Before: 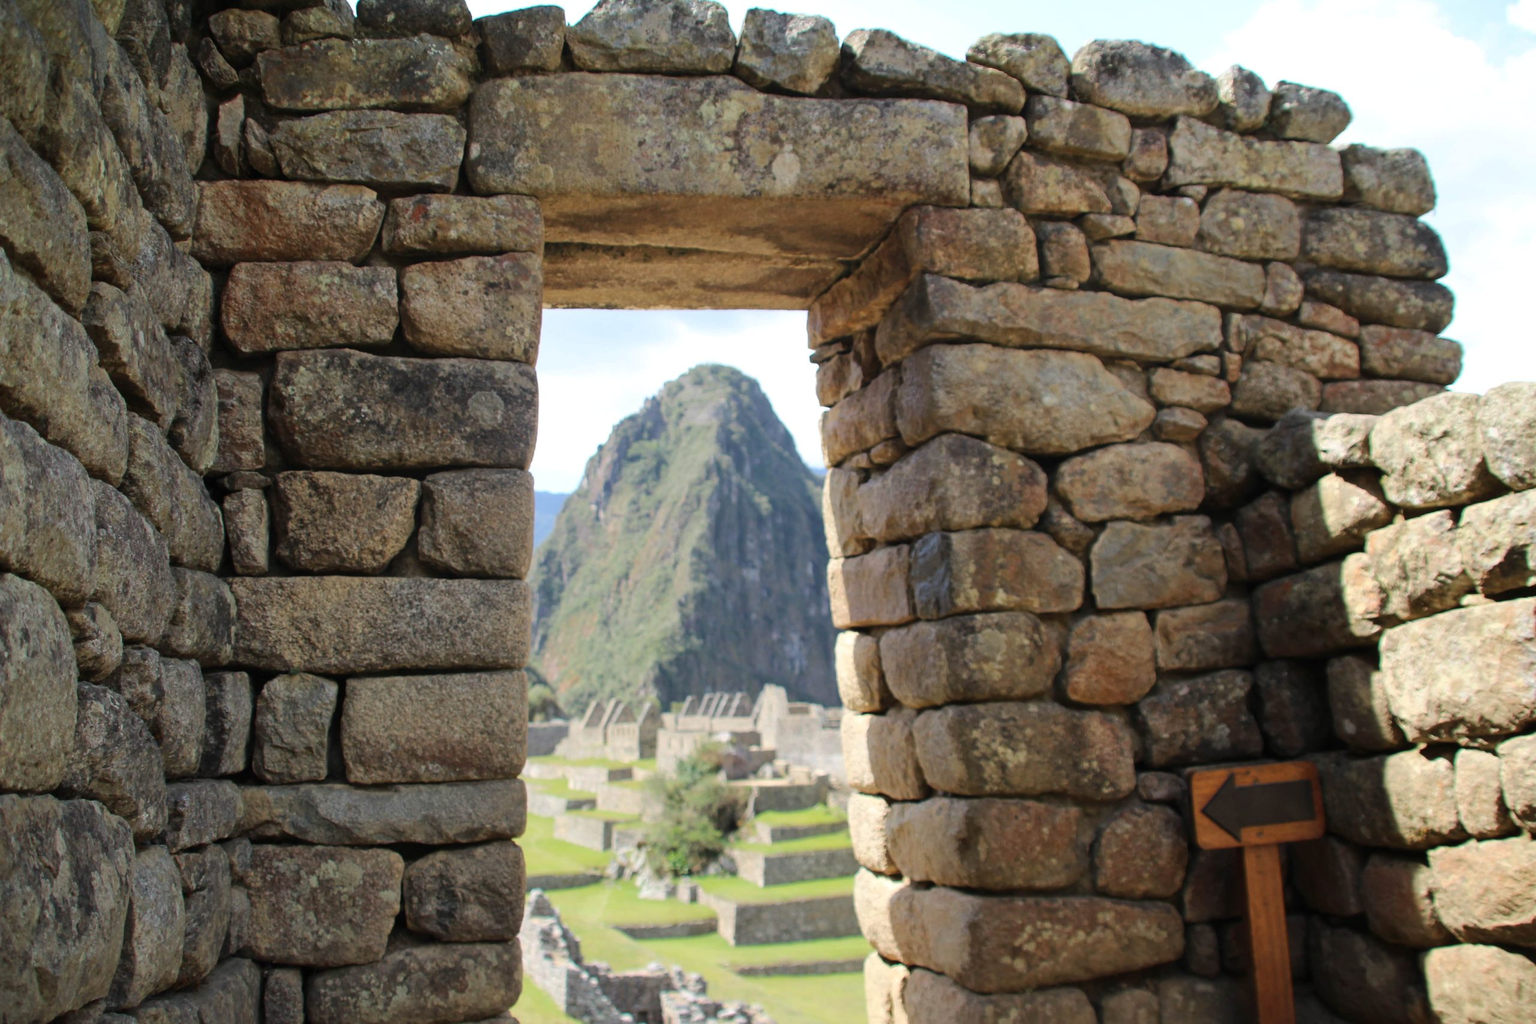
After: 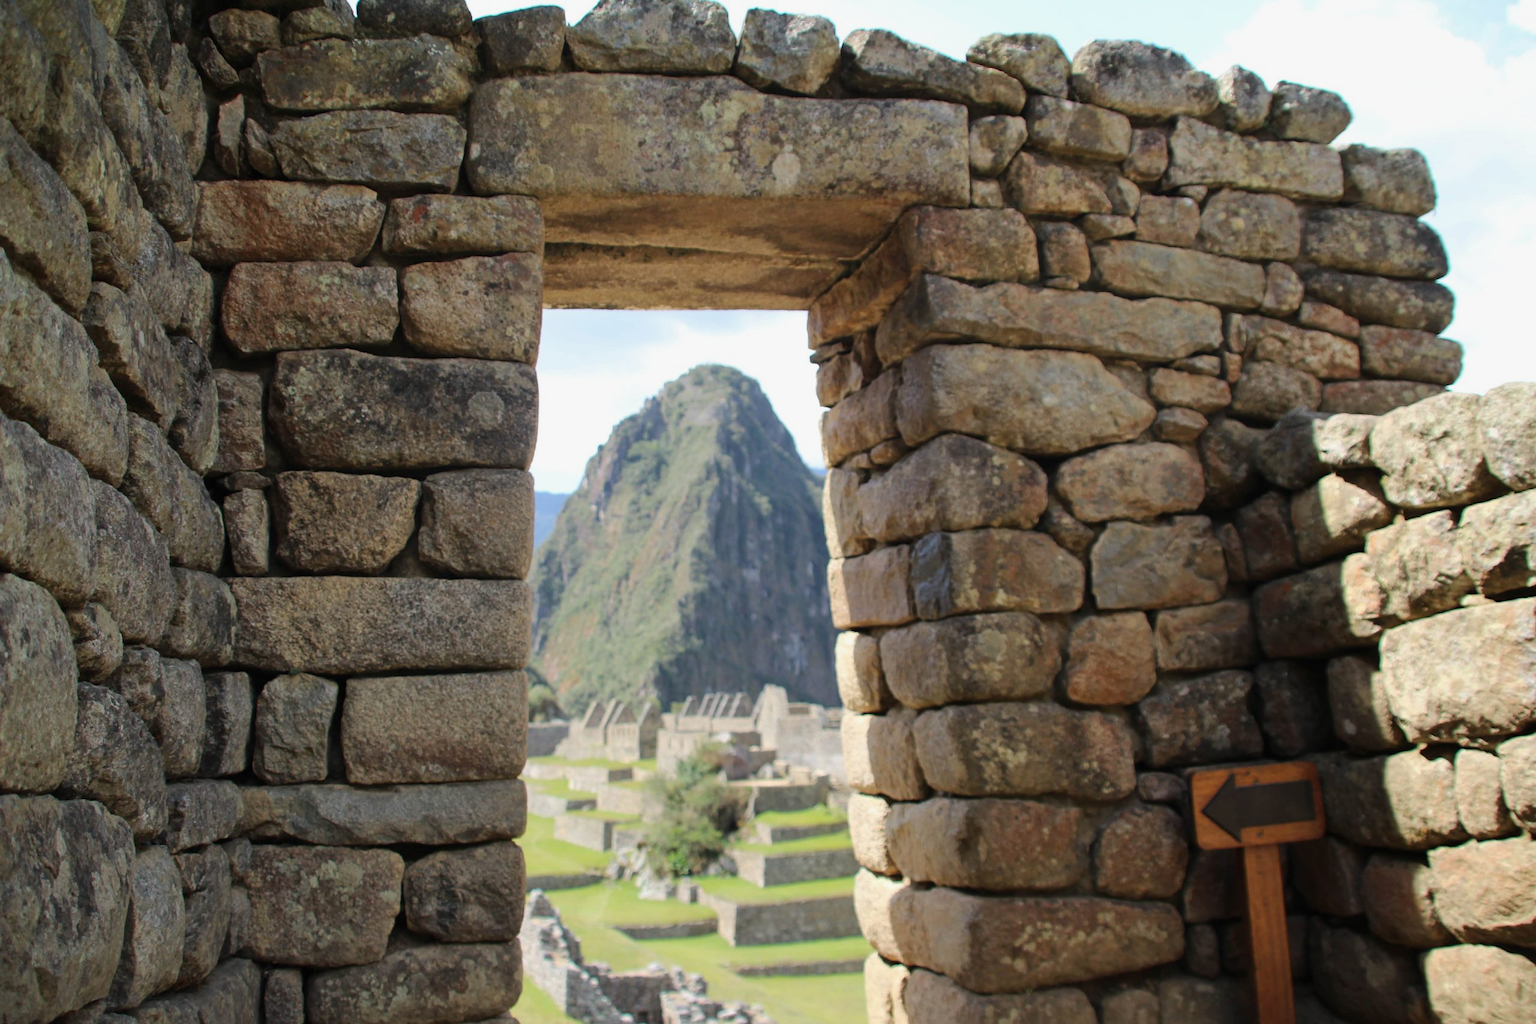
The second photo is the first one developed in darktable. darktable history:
exposure: exposure -0.109 EV, compensate highlight preservation false
